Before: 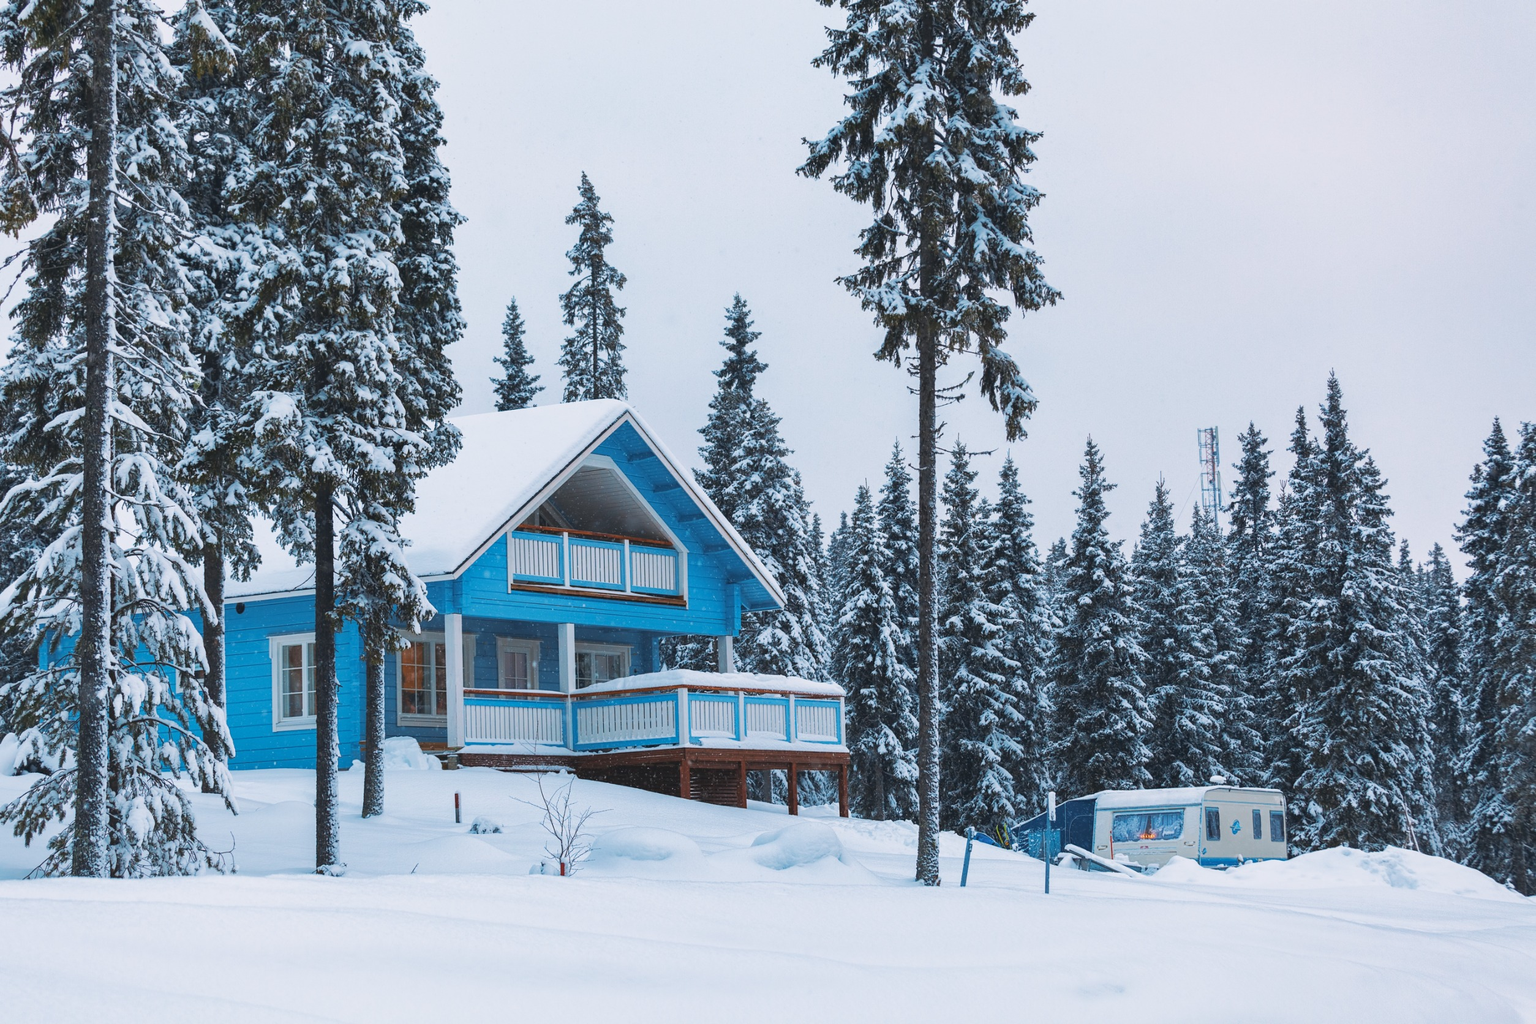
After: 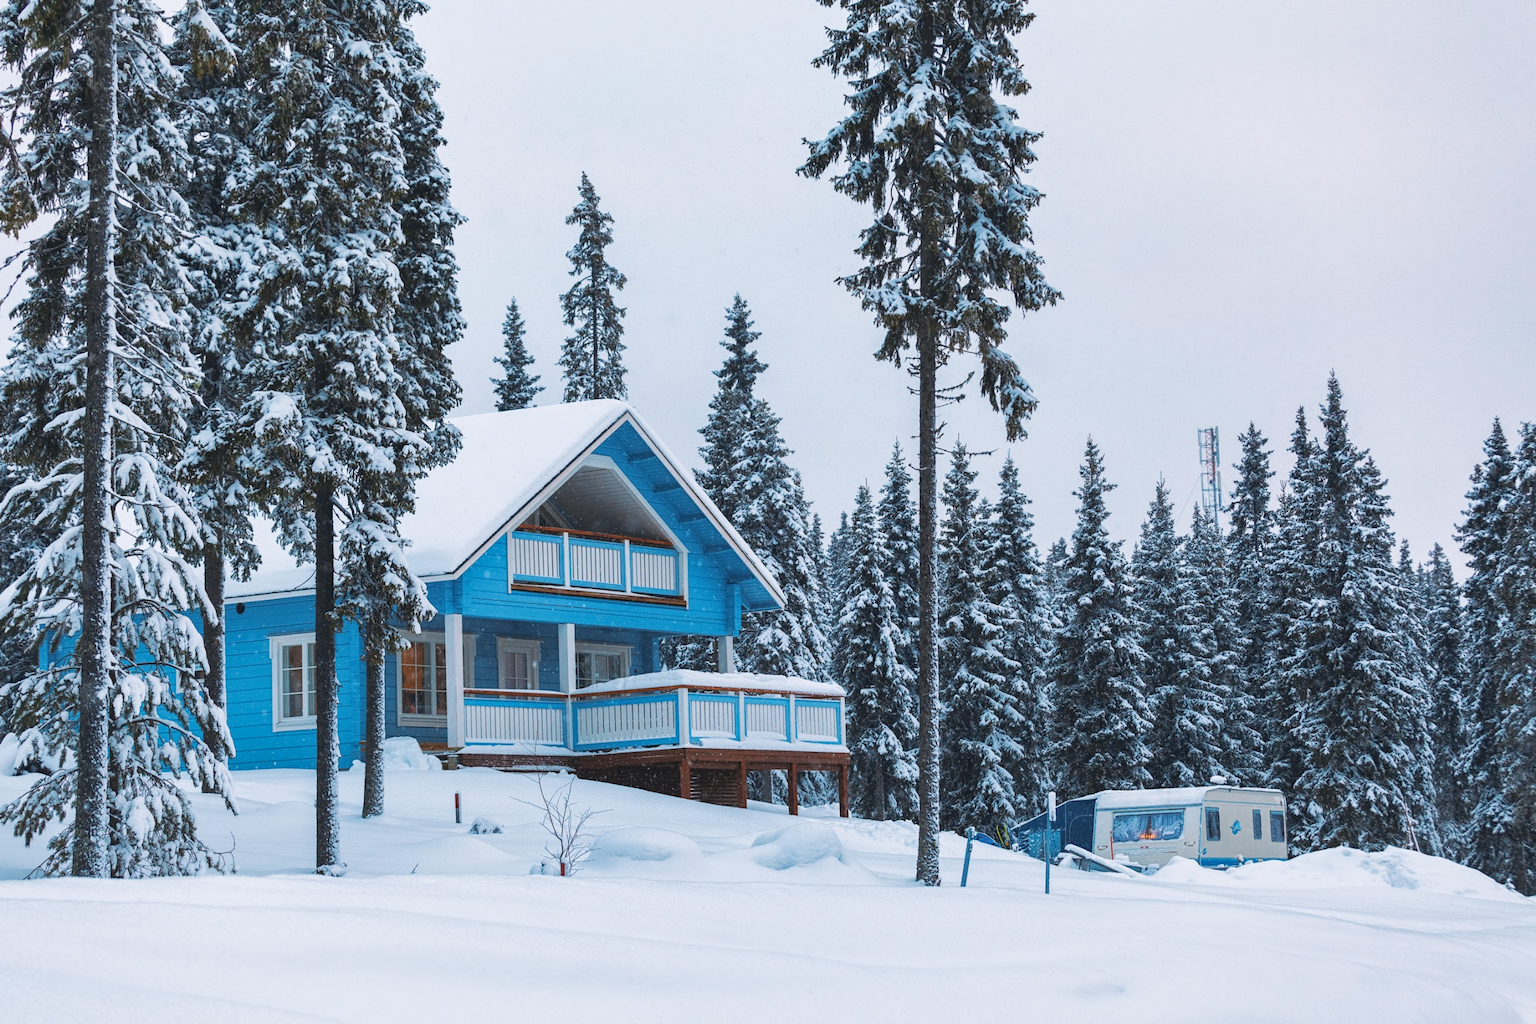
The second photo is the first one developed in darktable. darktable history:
local contrast: highlights 105%, shadows 98%, detail 119%, midtone range 0.2
